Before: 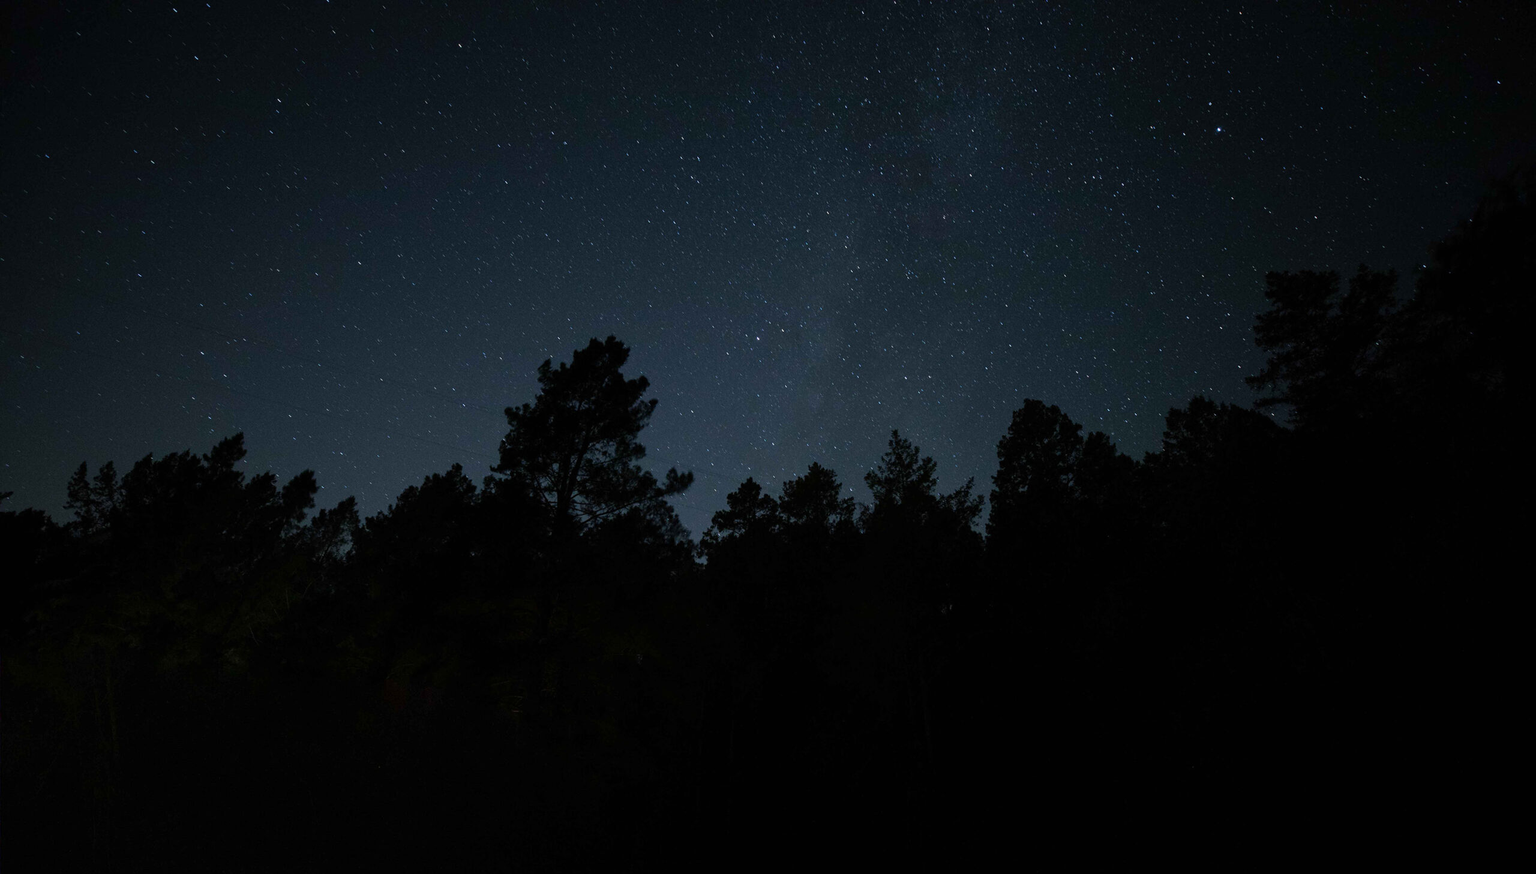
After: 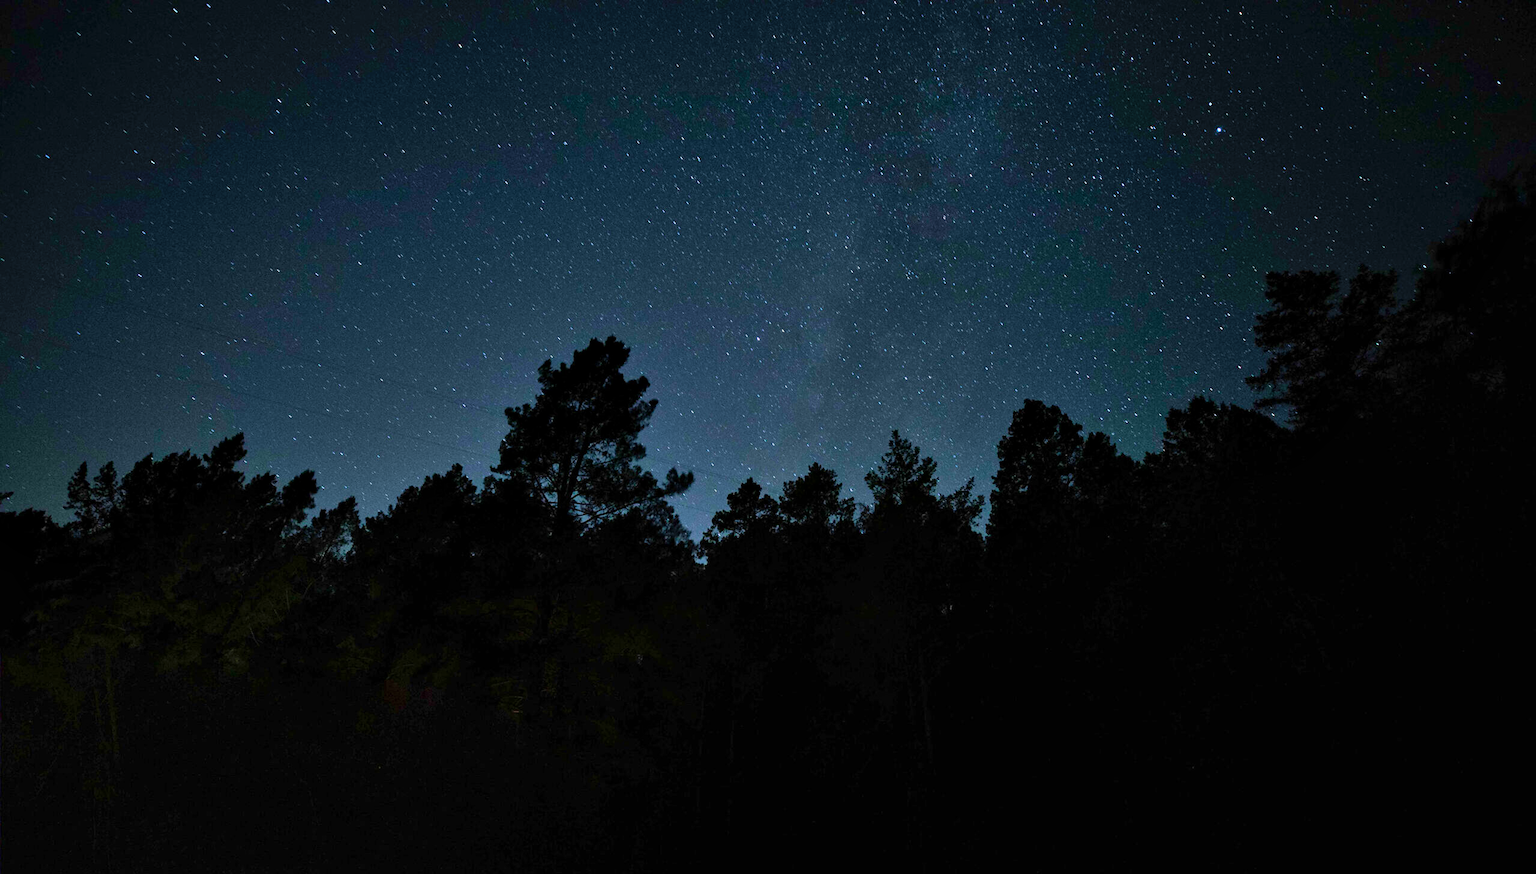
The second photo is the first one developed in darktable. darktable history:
local contrast: mode bilateral grid, contrast 19, coarseness 51, detail 120%, midtone range 0.2
velvia: strength 44.6%
shadows and highlights: radius 102.59, shadows 50.33, highlights -65.35, soften with gaussian
